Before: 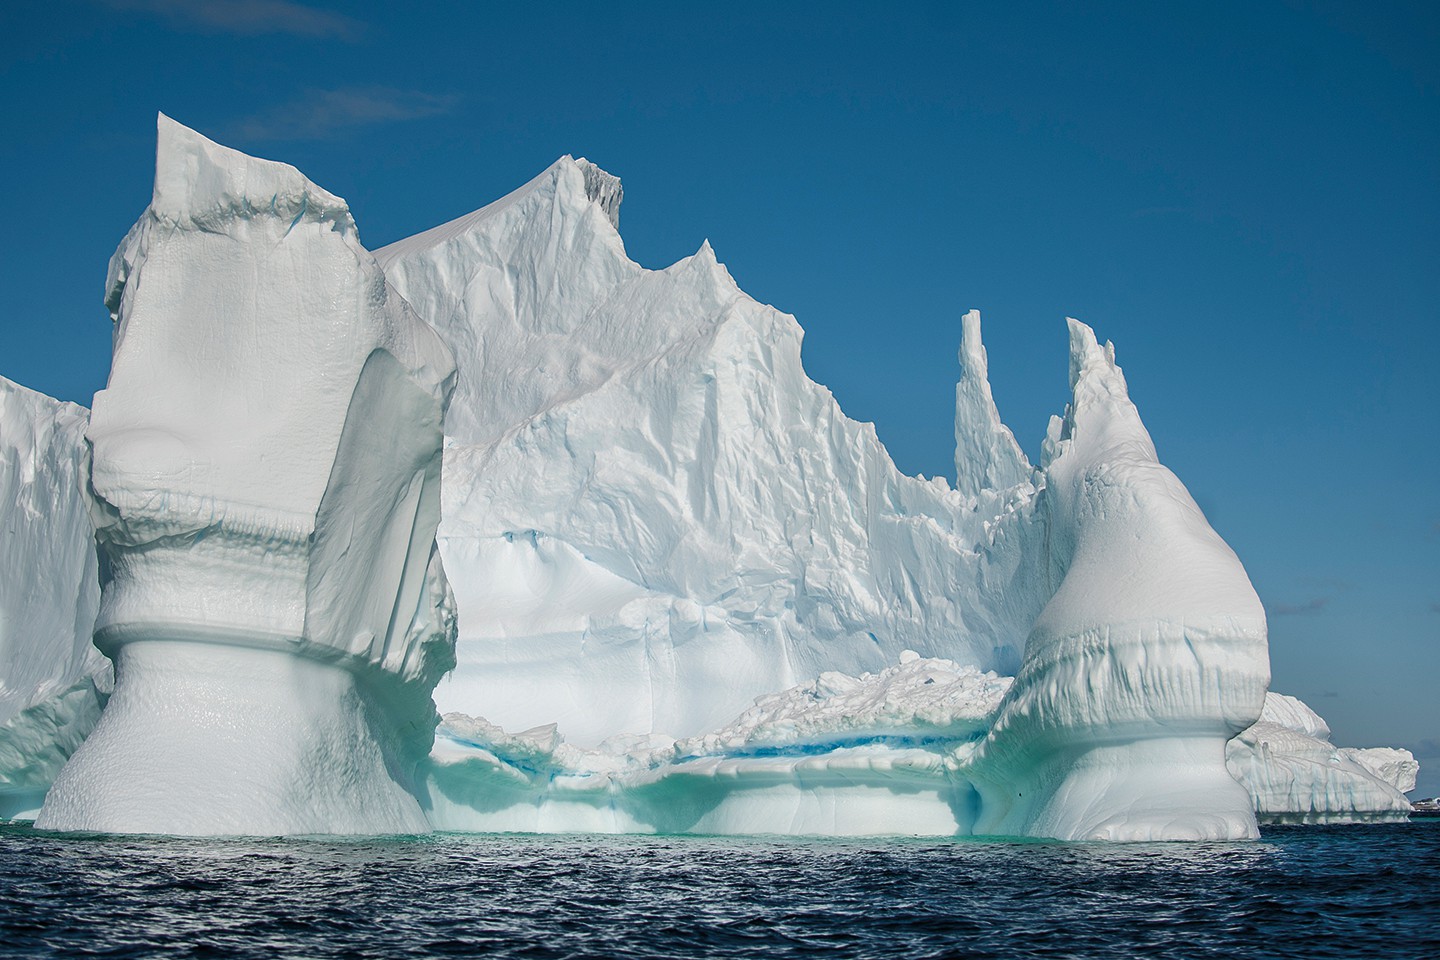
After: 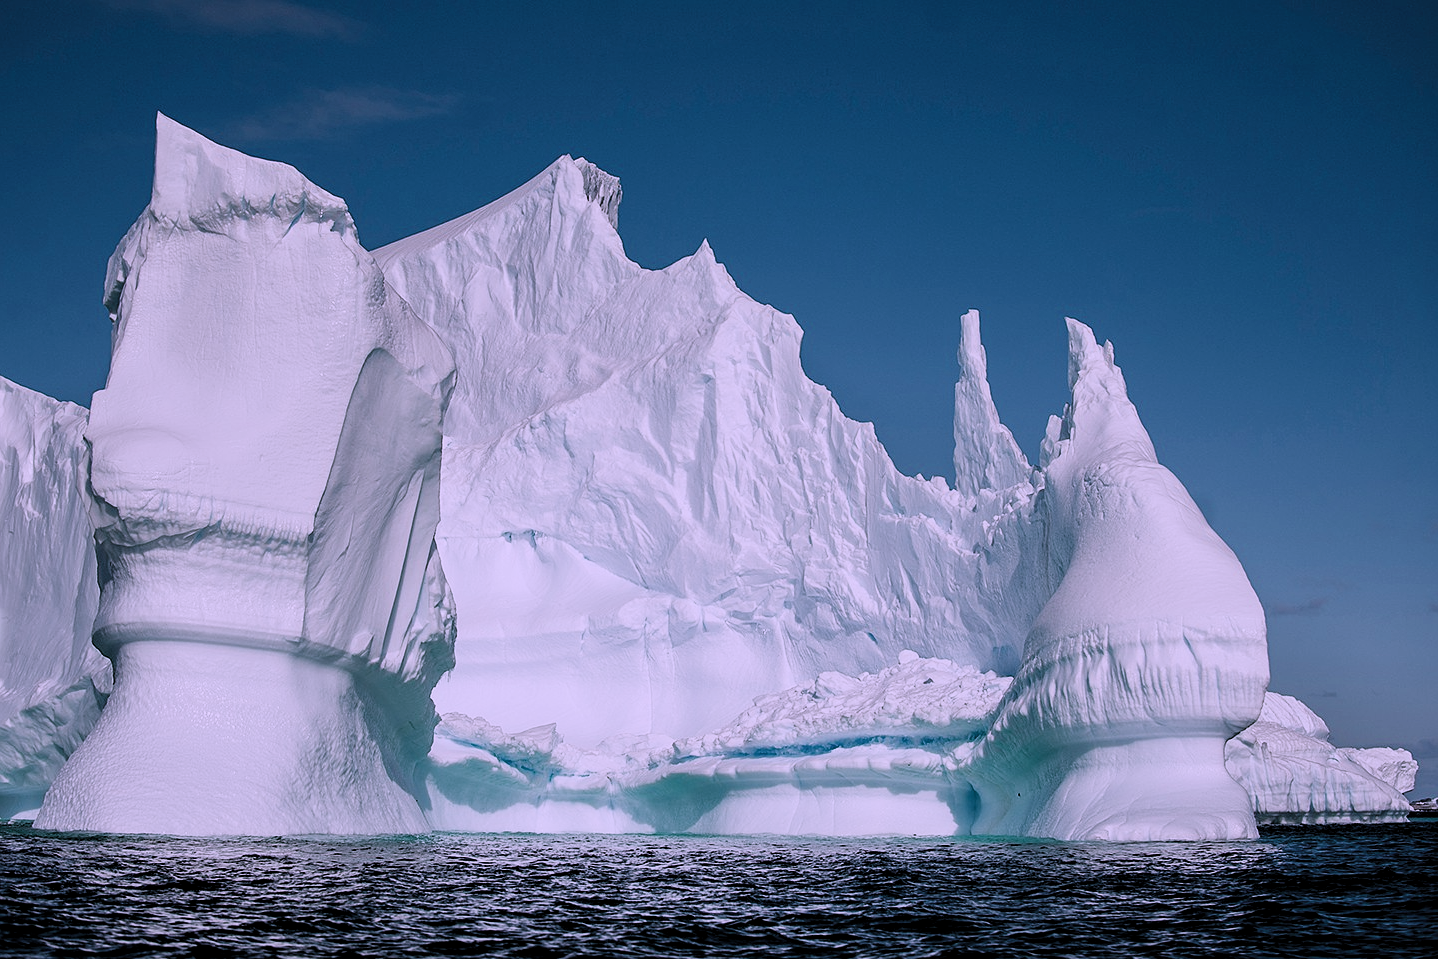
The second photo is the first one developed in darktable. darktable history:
crop: left 0.133%
color correction: highlights a* 15.11, highlights b* -25.59
filmic rgb: black relative exposure -7.94 EV, white relative exposure 4.12 EV, hardness 4.07, latitude 51.31%, contrast 1.009, shadows ↔ highlights balance 5.28%
tone equalizer: -8 EV 0.285 EV, -7 EV 0.426 EV, -6 EV 0.392 EV, -5 EV 0.216 EV, -3 EV -0.281 EV, -2 EV -0.441 EV, -1 EV -0.403 EV, +0 EV -0.267 EV, edges refinement/feathering 500, mask exposure compensation -1.57 EV, preserve details no
exposure: exposure 0.632 EV, compensate highlight preservation false
tone curve: curves: ch0 [(0, 0) (0.091, 0.066) (0.184, 0.16) (0.491, 0.519) (0.748, 0.765) (1, 0.919)]; ch1 [(0, 0) (0.179, 0.173) (0.322, 0.32) (0.424, 0.424) (0.502, 0.504) (0.56, 0.578) (0.631, 0.675) (0.777, 0.806) (1, 1)]; ch2 [(0, 0) (0.434, 0.447) (0.483, 0.487) (0.547, 0.573) (0.676, 0.673) (1, 1)], preserve colors none
sharpen: radius 1.306, amount 0.299, threshold 0.148
levels: levels [0.101, 0.578, 0.953]
